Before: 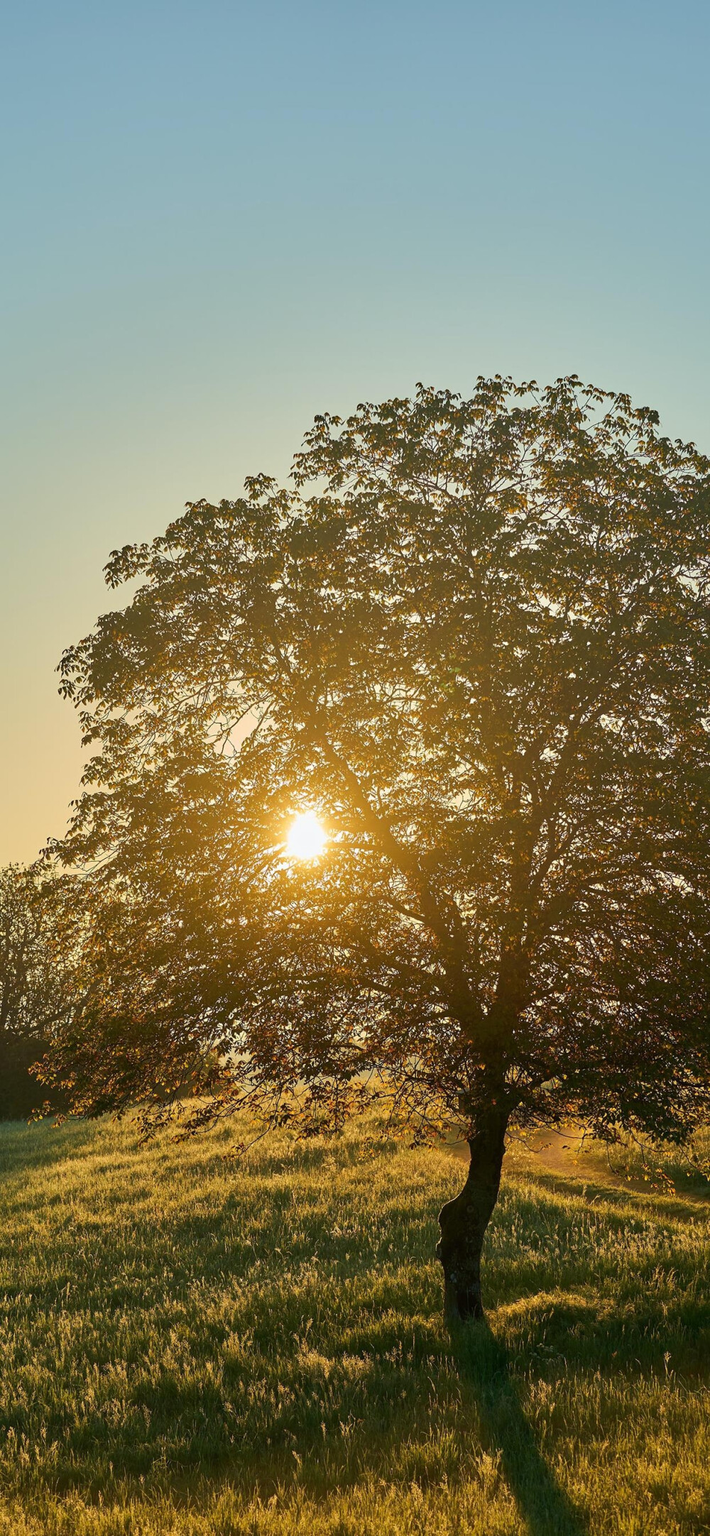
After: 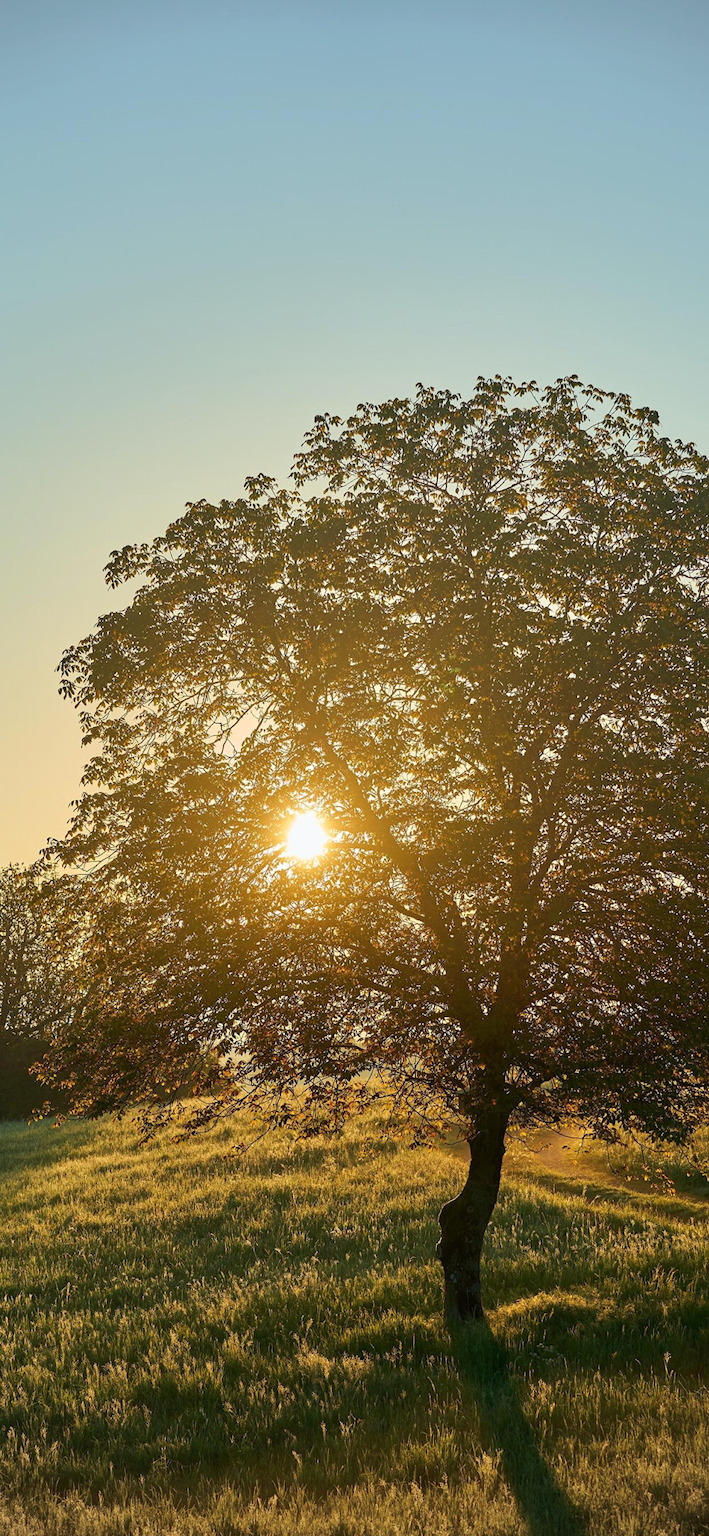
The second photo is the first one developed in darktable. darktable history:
vignetting: fall-off start 91.65%, brightness -0.575, center (-0.033, -0.048)
shadows and highlights: shadows -0.482, highlights 38.82
